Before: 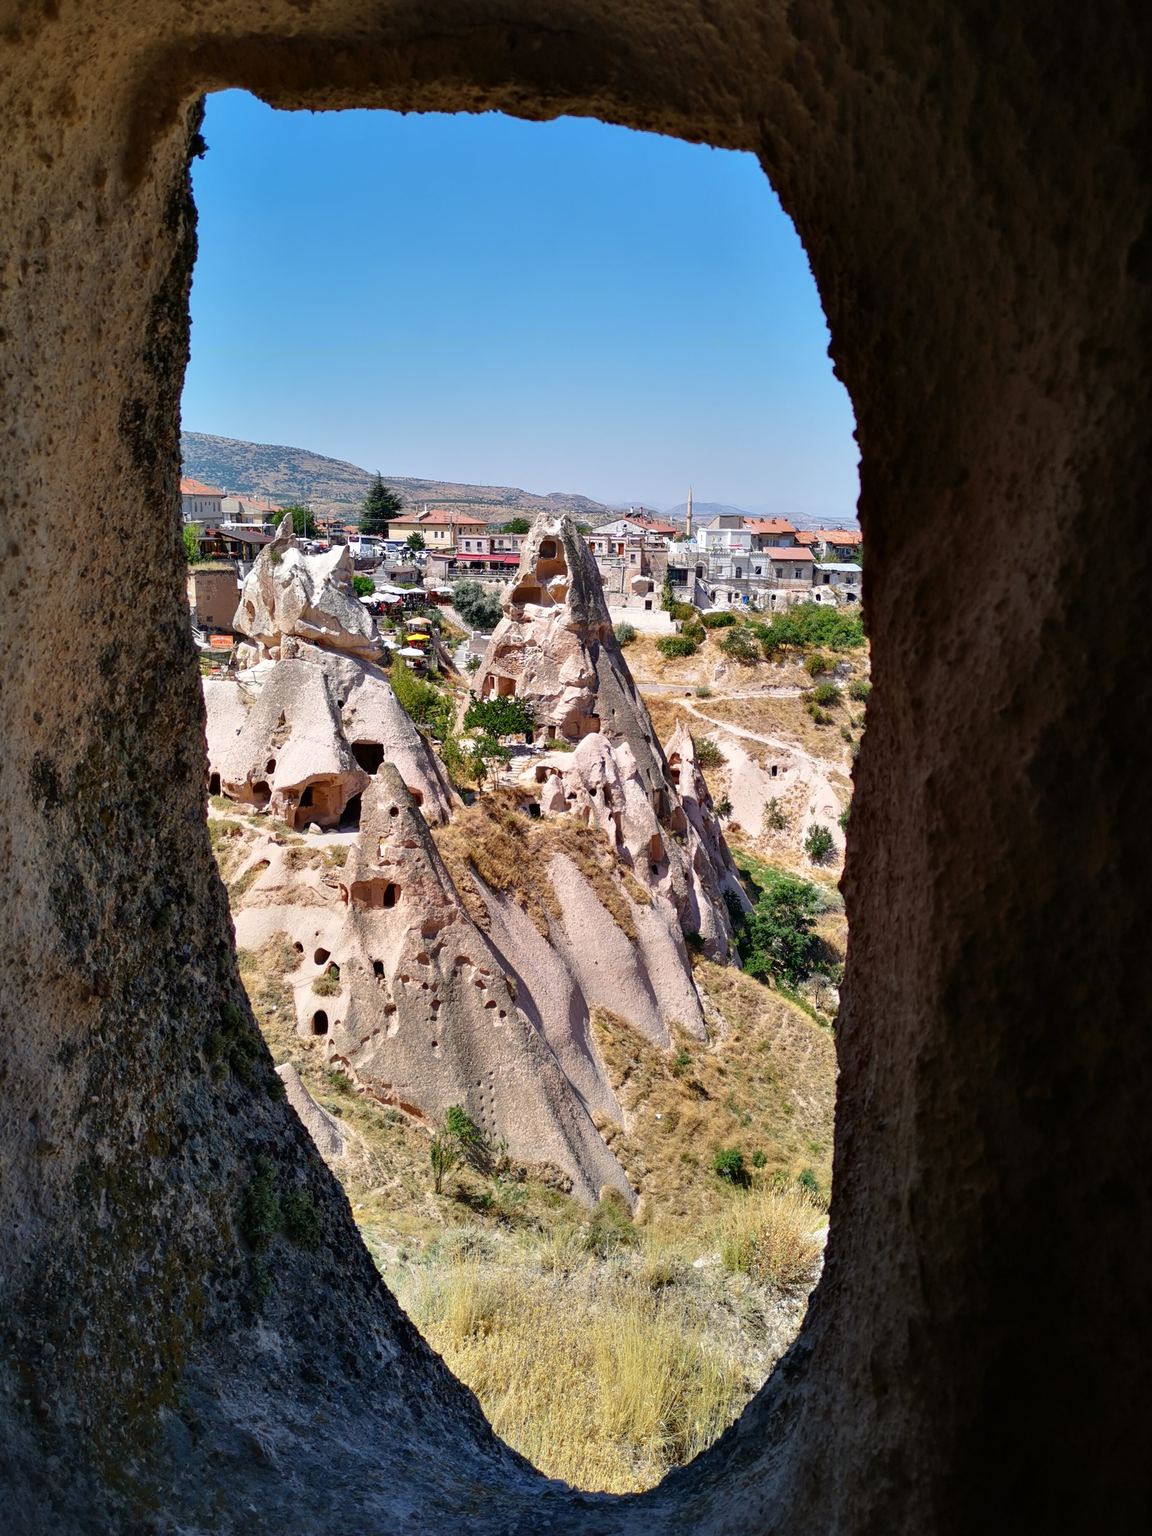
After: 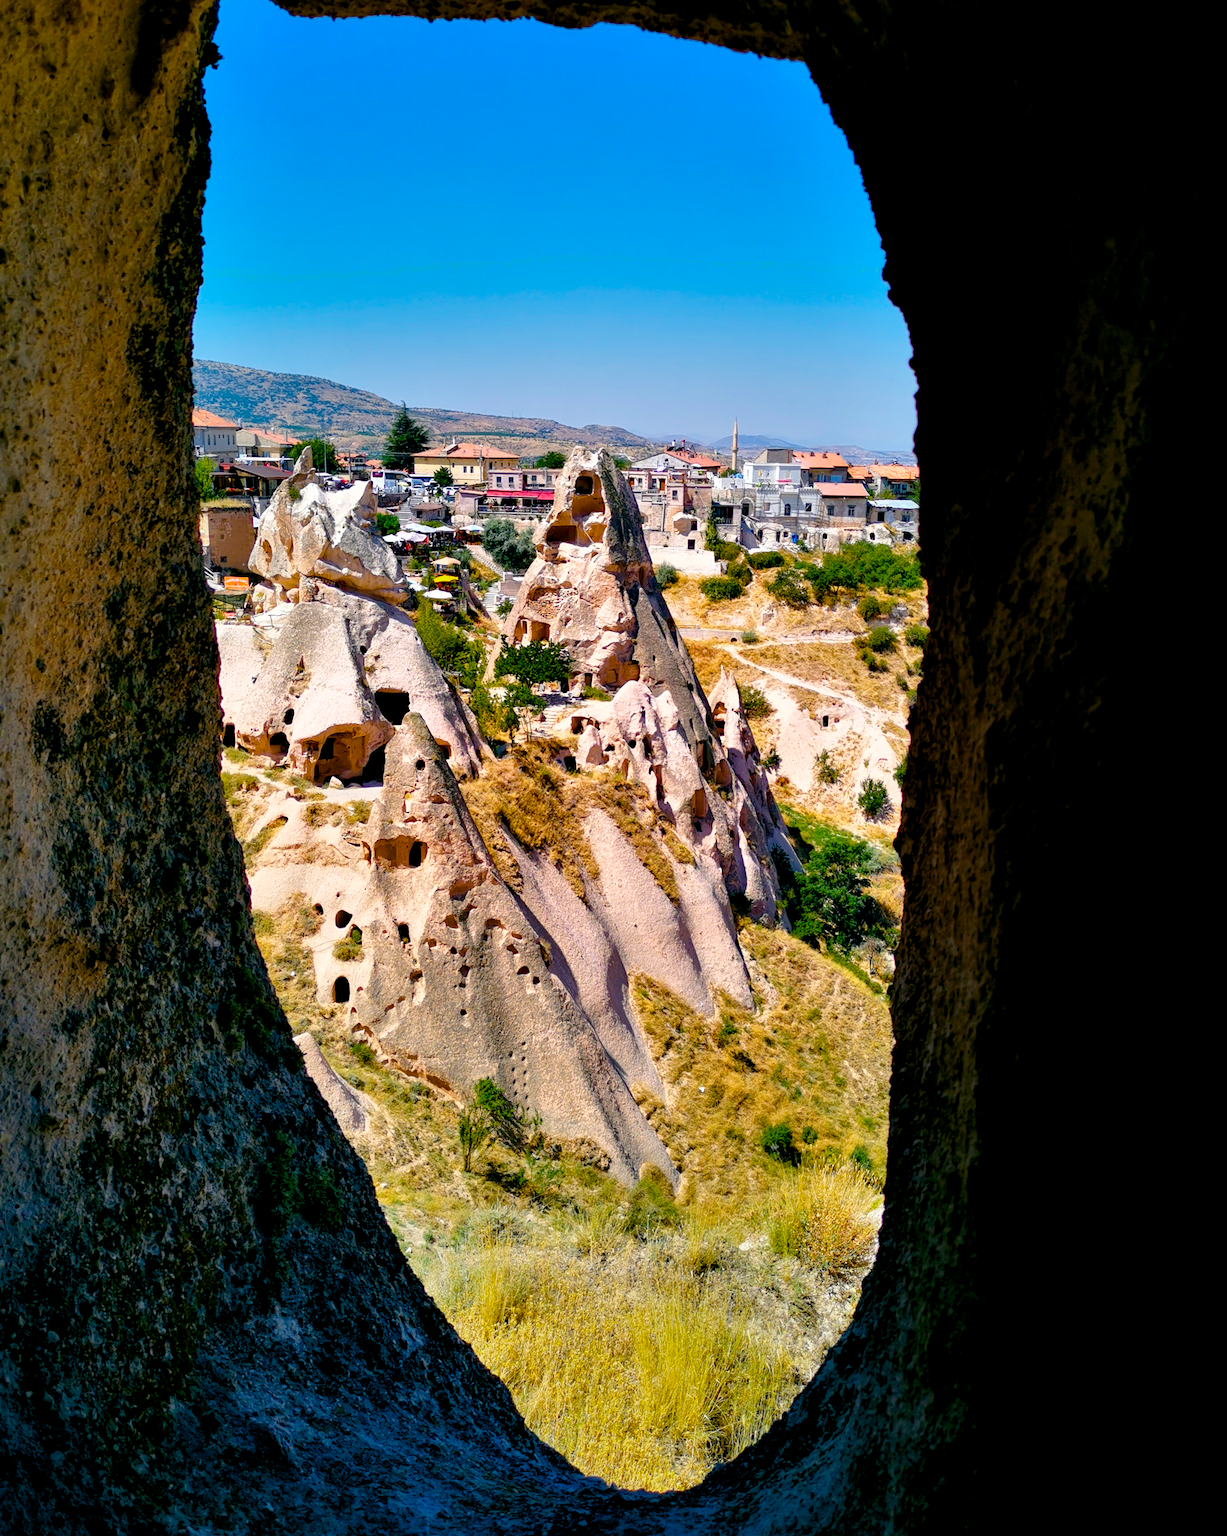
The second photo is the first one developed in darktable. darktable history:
color balance rgb: global offset › luminance -0.32%, global offset › chroma 0.106%, global offset › hue 166.86°, linear chroma grading › shadows -10.404%, linear chroma grading › global chroma 20.633%, perceptual saturation grading › global saturation 20%, perceptual saturation grading › highlights 1.832%, perceptual saturation grading › shadows 49.215%, global vibrance 15.61%
crop and rotate: top 6.154%
color zones: curves: ch0 [(0, 0.465) (0.092, 0.596) (0.289, 0.464) (0.429, 0.453) (0.571, 0.464) (0.714, 0.455) (0.857, 0.462) (1, 0.465)]
exposure: black level correction 0.009, exposure 0.016 EV, compensate highlight preservation false
